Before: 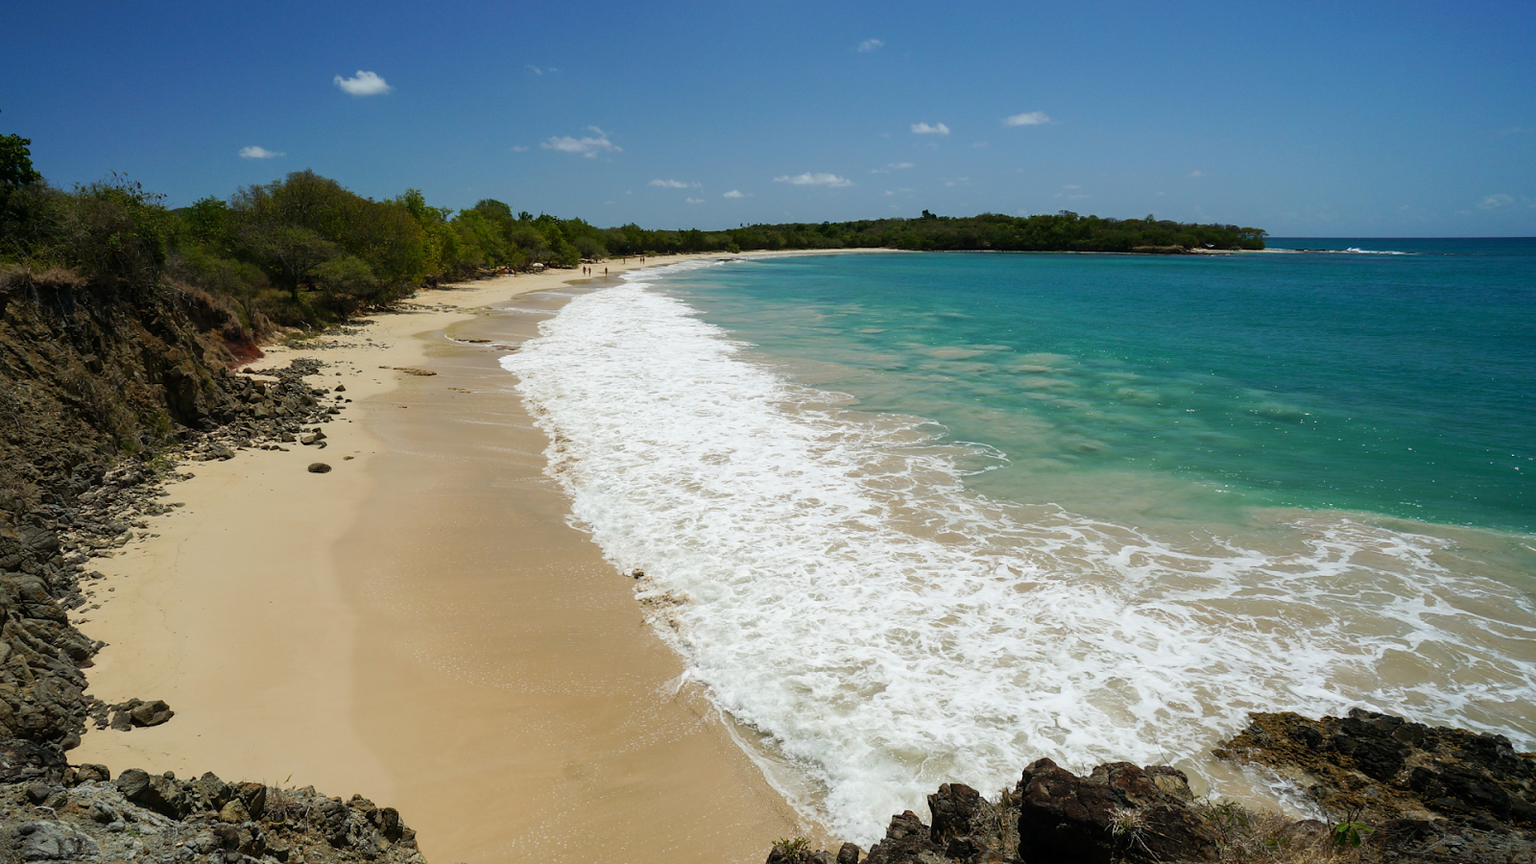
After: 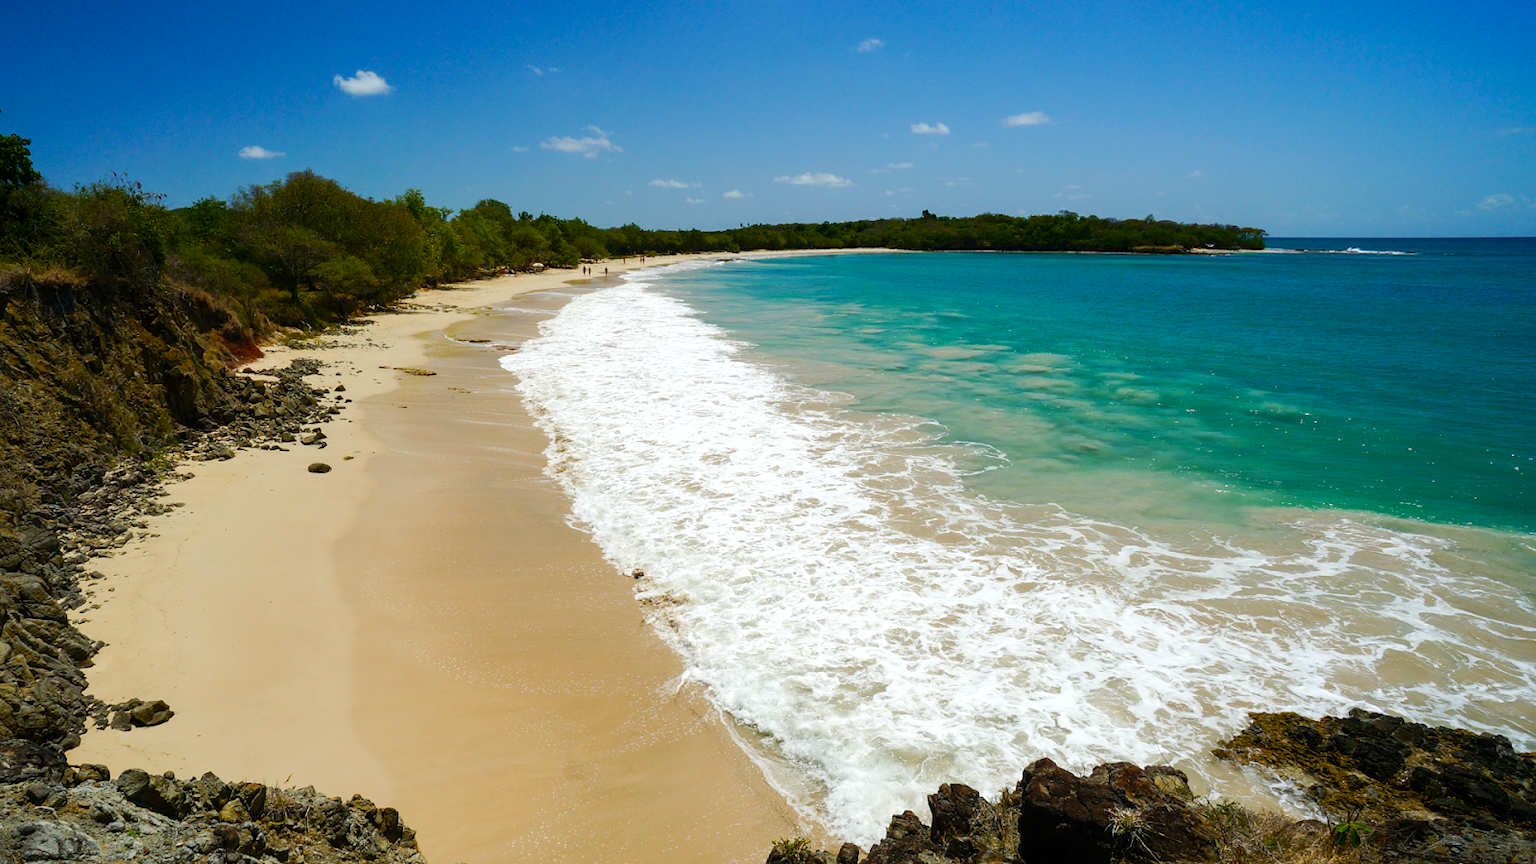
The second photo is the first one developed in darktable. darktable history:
color balance rgb: shadows lift › hue 87.48°, perceptual saturation grading › global saturation 20%, perceptual saturation grading › highlights -25.831%, perceptual saturation grading › shadows 49.743%, perceptual brilliance grading › highlights 6.285%, perceptual brilliance grading › mid-tones 17.909%, perceptual brilliance grading › shadows -5.394%, global vibrance 10.765%
